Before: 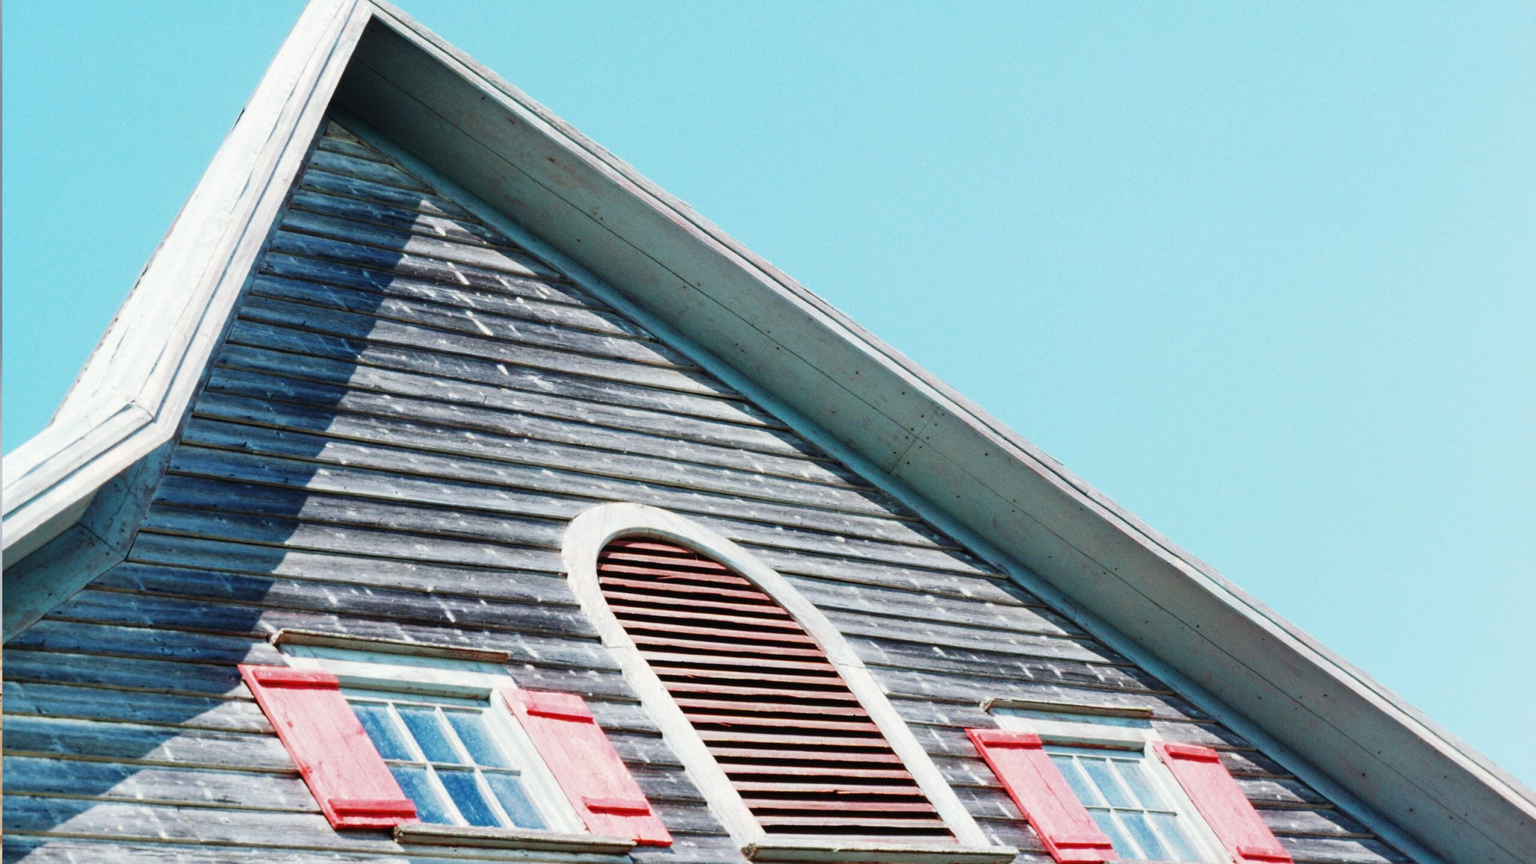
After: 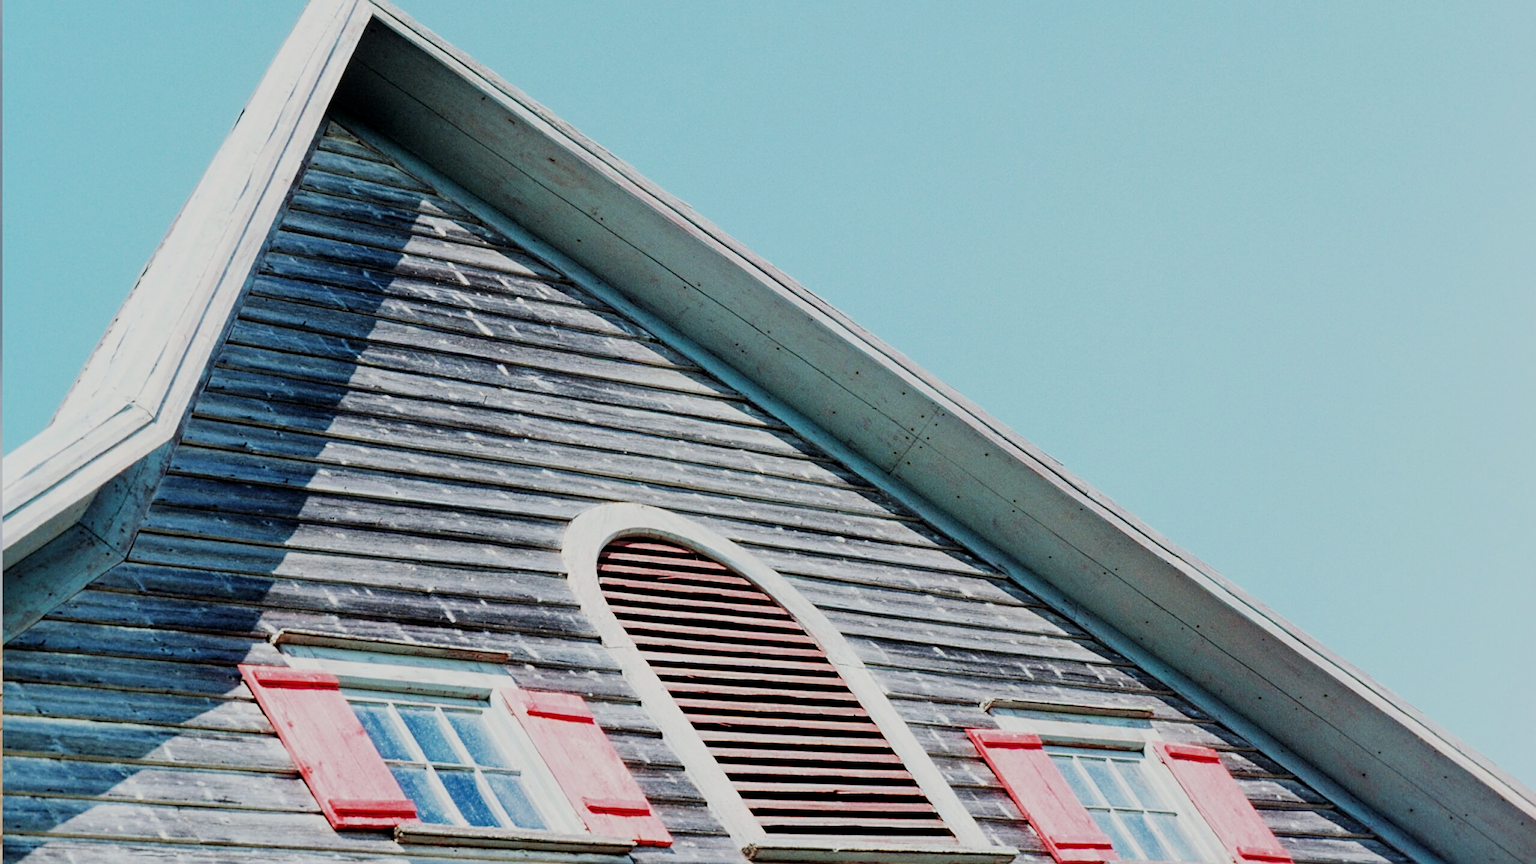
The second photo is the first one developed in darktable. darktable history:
filmic rgb: black relative exposure -7.65 EV, white relative exposure 4.56 EV, hardness 3.61
sharpen: on, module defaults
local contrast: highlights 100%, shadows 100%, detail 120%, midtone range 0.2
